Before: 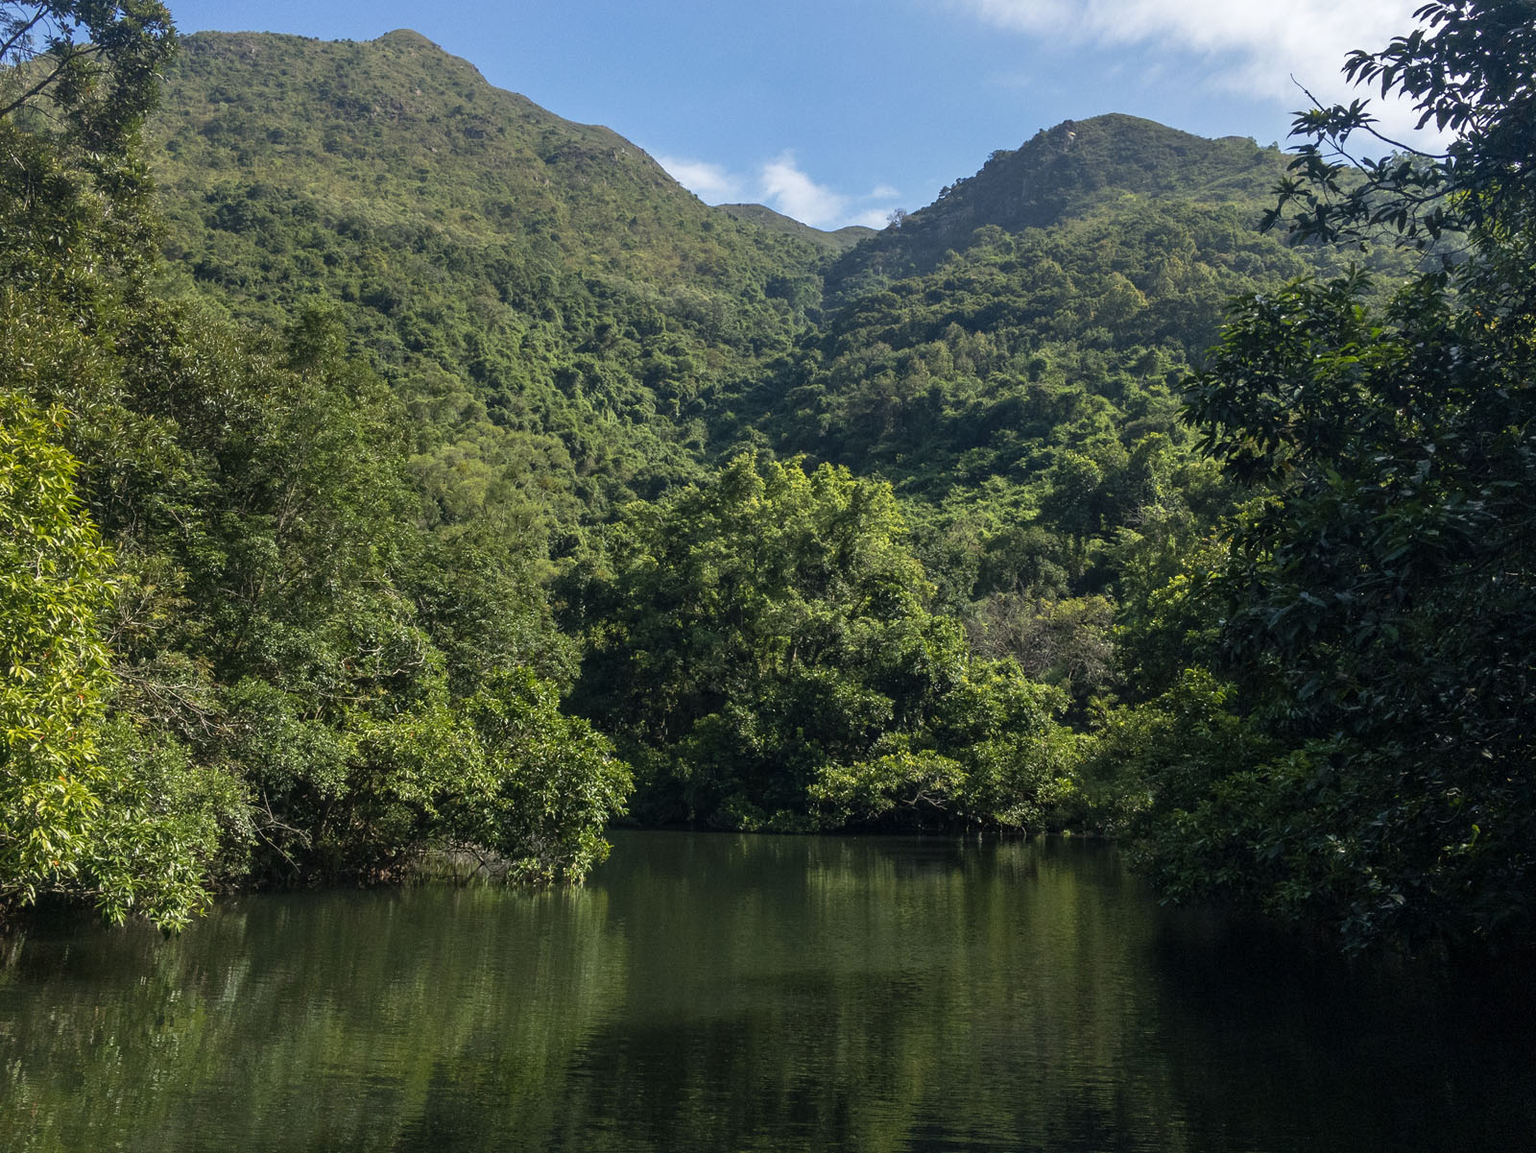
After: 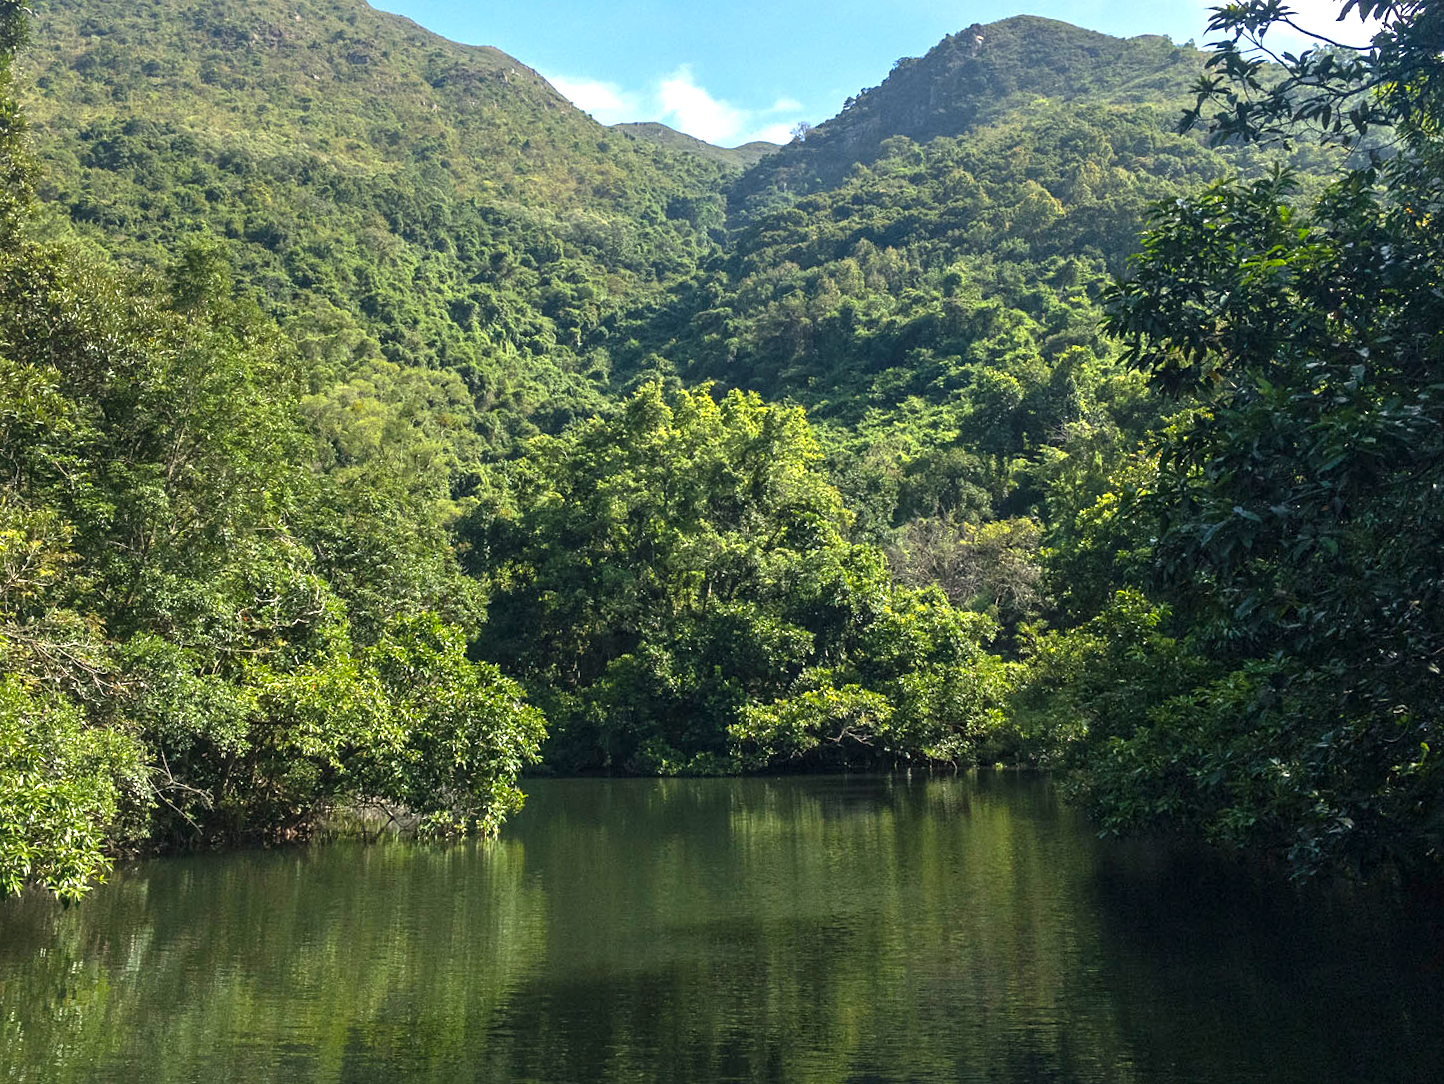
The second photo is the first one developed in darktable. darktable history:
sharpen: amount 0.2
crop and rotate: angle 1.96°, left 5.673%, top 5.673%
exposure: black level correction 0, exposure 0.9 EV, compensate highlight preservation false
